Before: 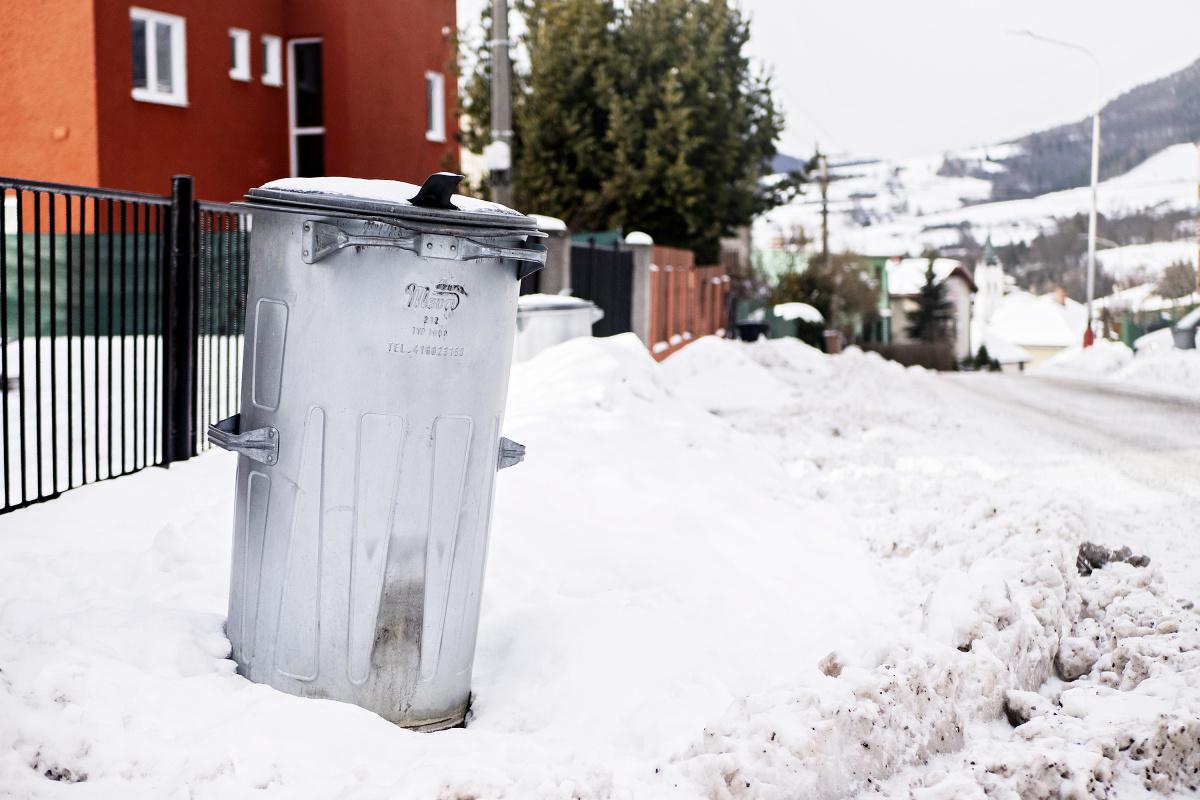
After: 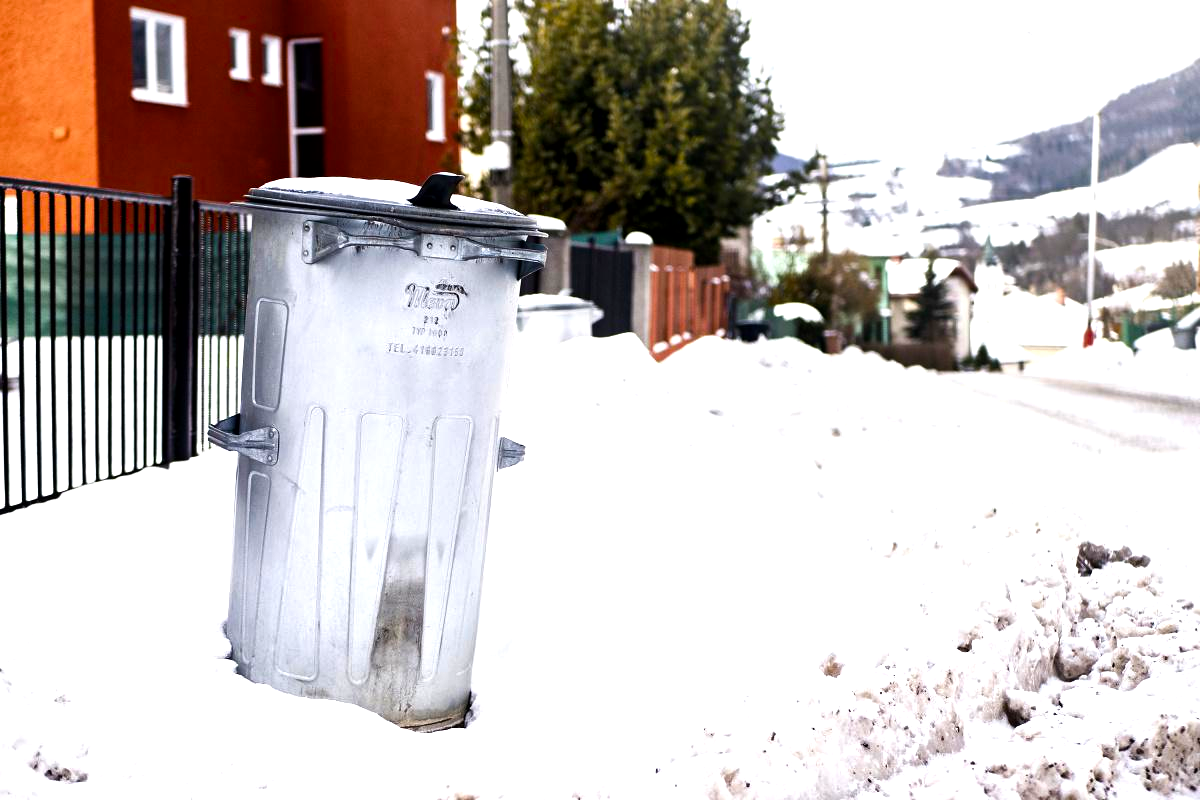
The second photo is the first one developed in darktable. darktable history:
local contrast: mode bilateral grid, contrast 20, coarseness 50, detail 120%, midtone range 0.2
color balance rgb: linear chroma grading › global chroma 16.62%, perceptual saturation grading › highlights -8.63%, perceptual saturation grading › mid-tones 18.66%, perceptual saturation grading › shadows 28.49%, perceptual brilliance grading › highlights 14.22%, perceptual brilliance grading › shadows -18.96%, global vibrance 27.71%
exposure: black level correction 0, compensate exposure bias true, compensate highlight preservation false
